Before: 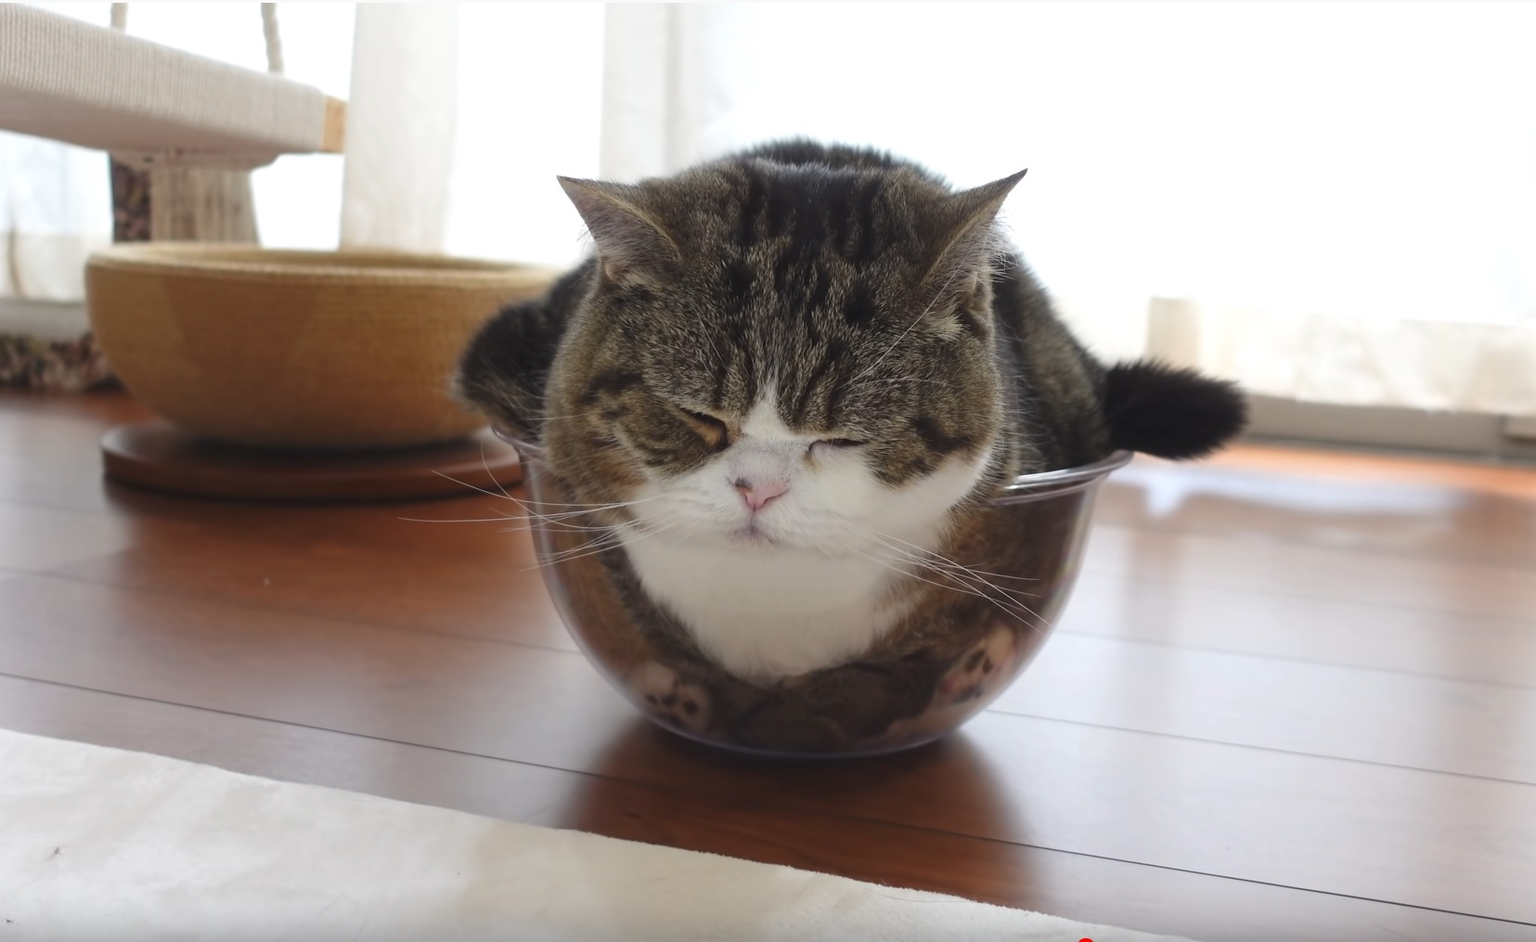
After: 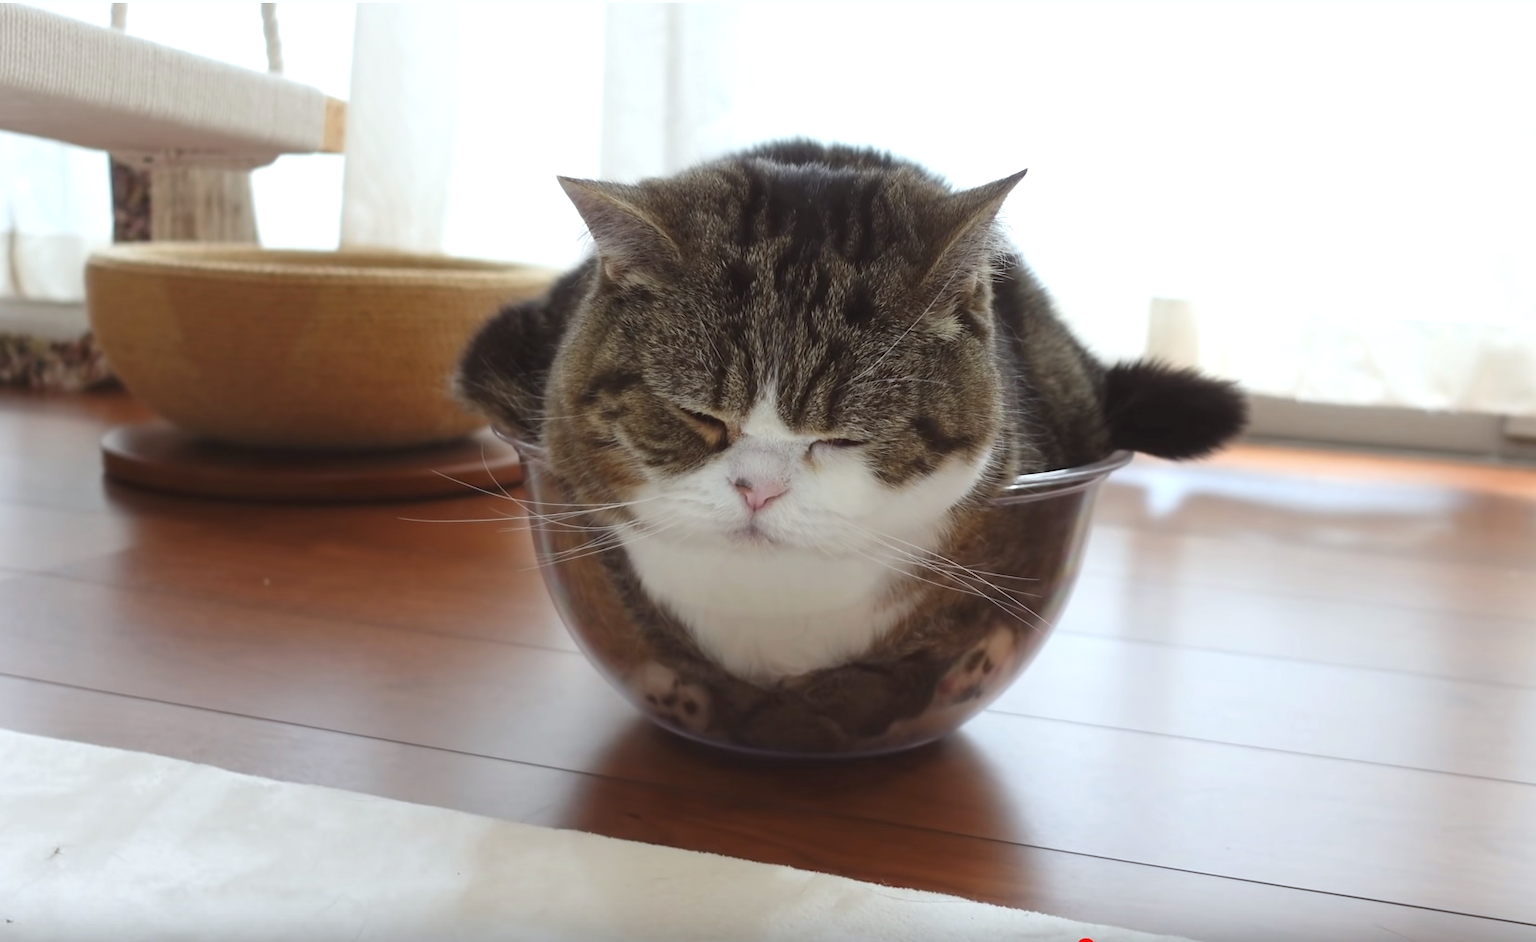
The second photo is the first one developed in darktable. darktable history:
exposure: exposure 0.128 EV, compensate highlight preservation false
color correction: highlights a* -2.72, highlights b* -2.77, shadows a* 2.45, shadows b* 2.91
